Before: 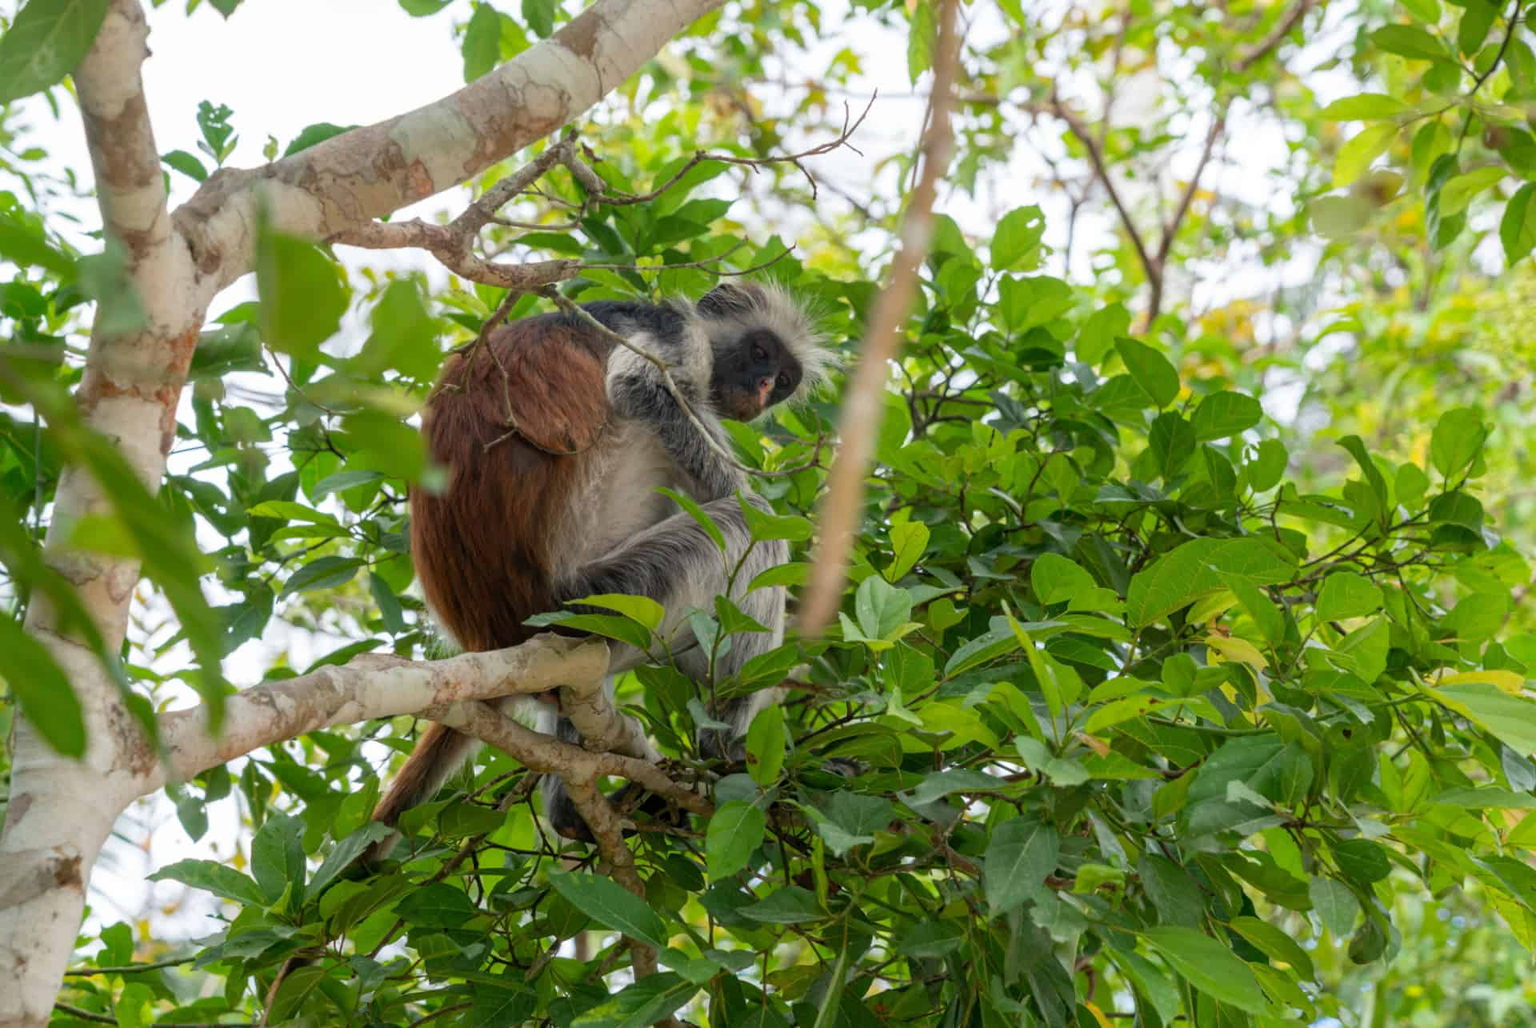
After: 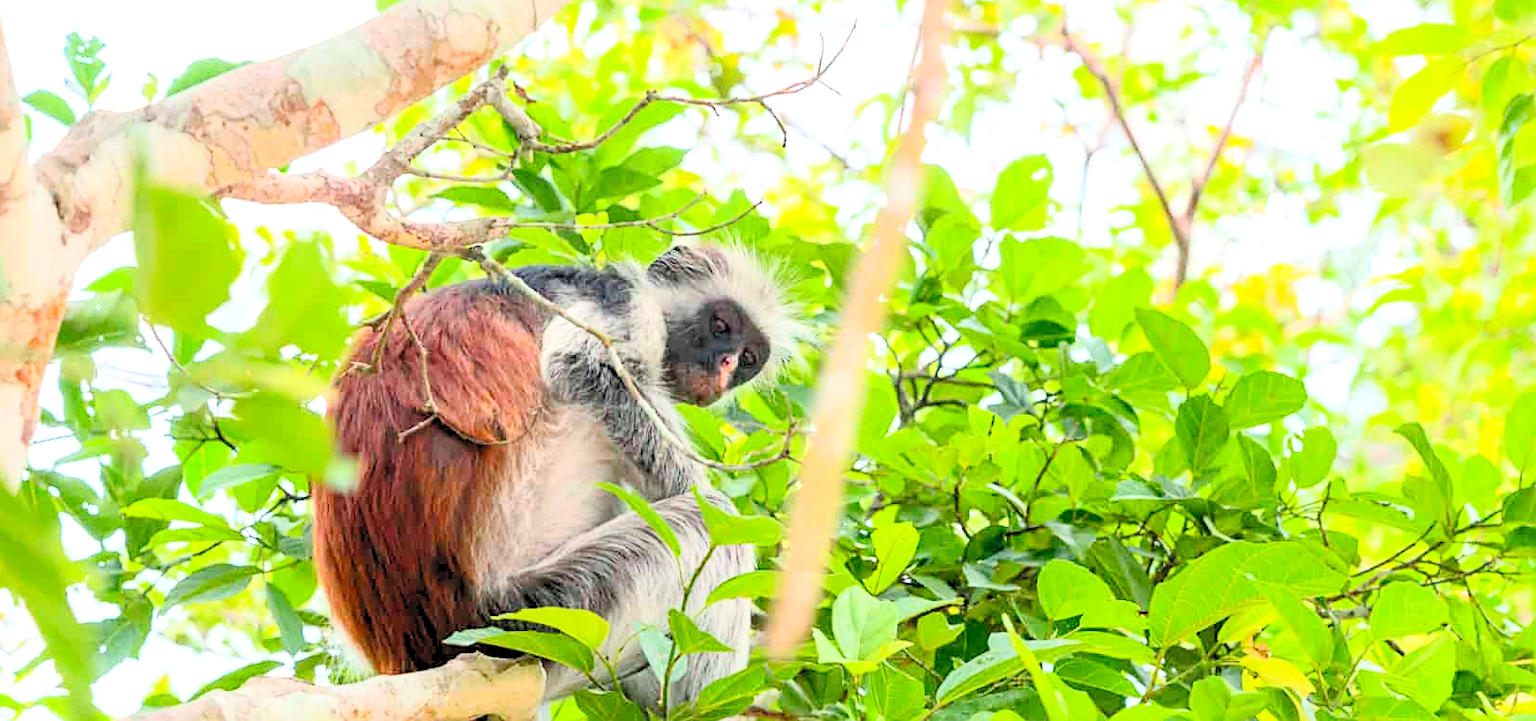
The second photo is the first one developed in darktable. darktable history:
contrast brightness saturation: contrast 0.197, brightness 0.159, saturation 0.22
tone curve: curves: ch0 [(0, 0.023) (0.217, 0.19) (0.754, 0.801) (1, 0.977)]; ch1 [(0, 0) (0.392, 0.398) (0.5, 0.5) (0.521, 0.528) (0.56, 0.577) (1, 1)]; ch2 [(0, 0) (0.5, 0.5) (0.579, 0.561) (0.65, 0.657) (1, 1)], color space Lab, independent channels, preserve colors none
exposure: exposure 0.651 EV, compensate exposure bias true, compensate highlight preservation false
crop and rotate: left 9.275%, top 7.2%, right 5.036%, bottom 32.615%
levels: levels [0.093, 0.434, 0.988]
sharpen: on, module defaults
